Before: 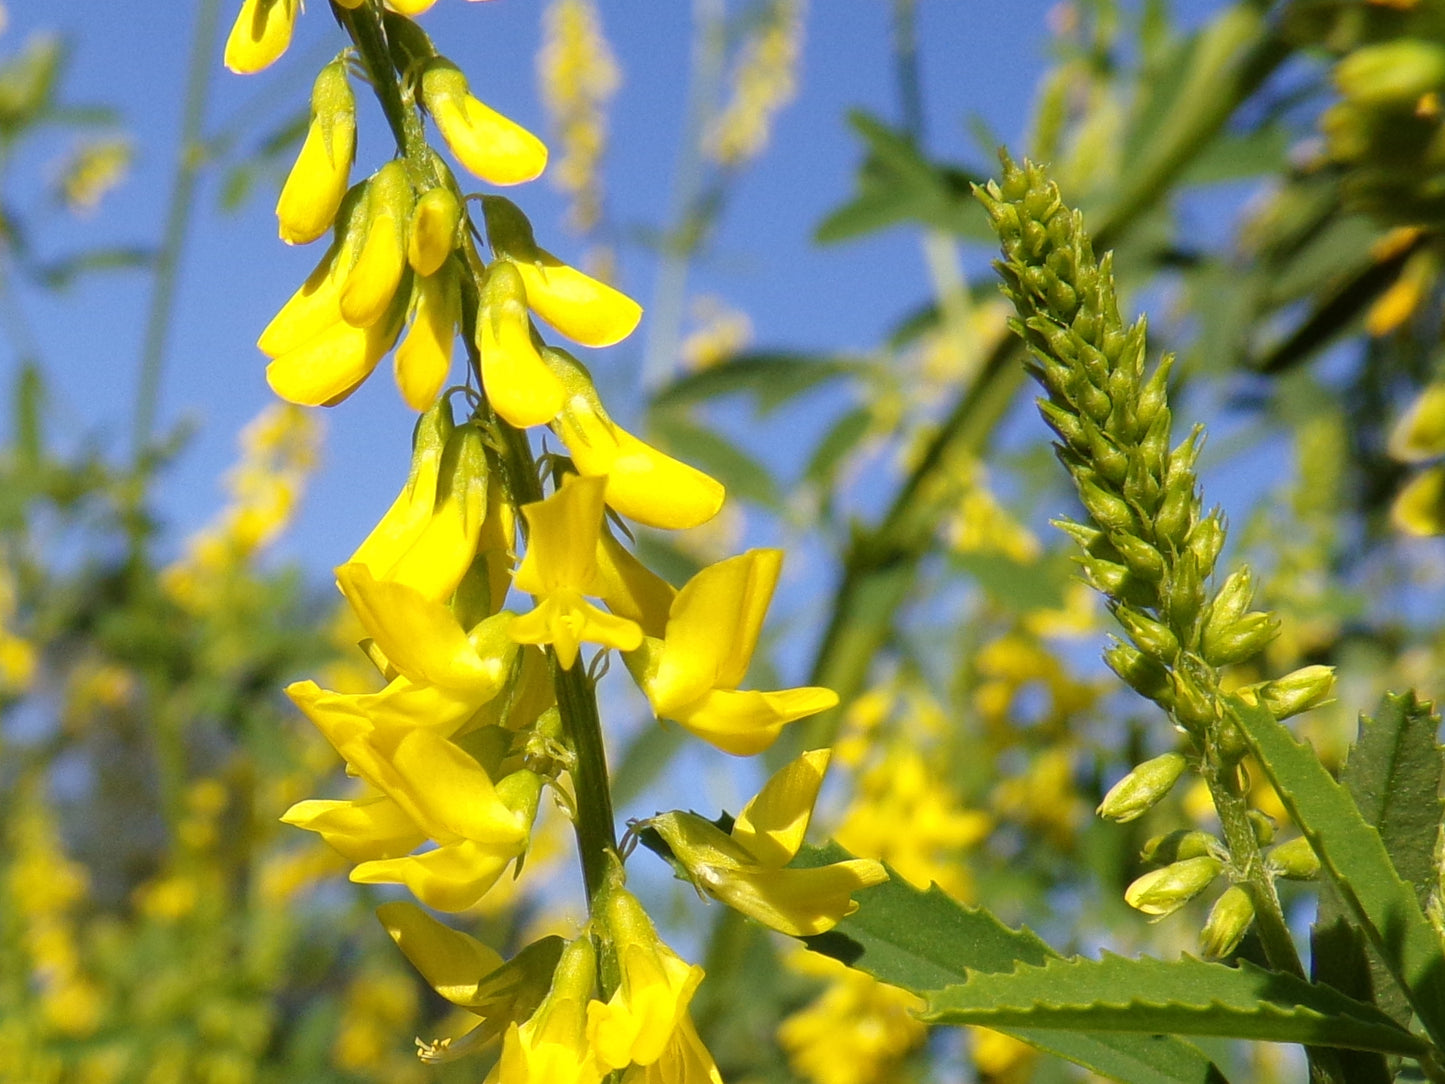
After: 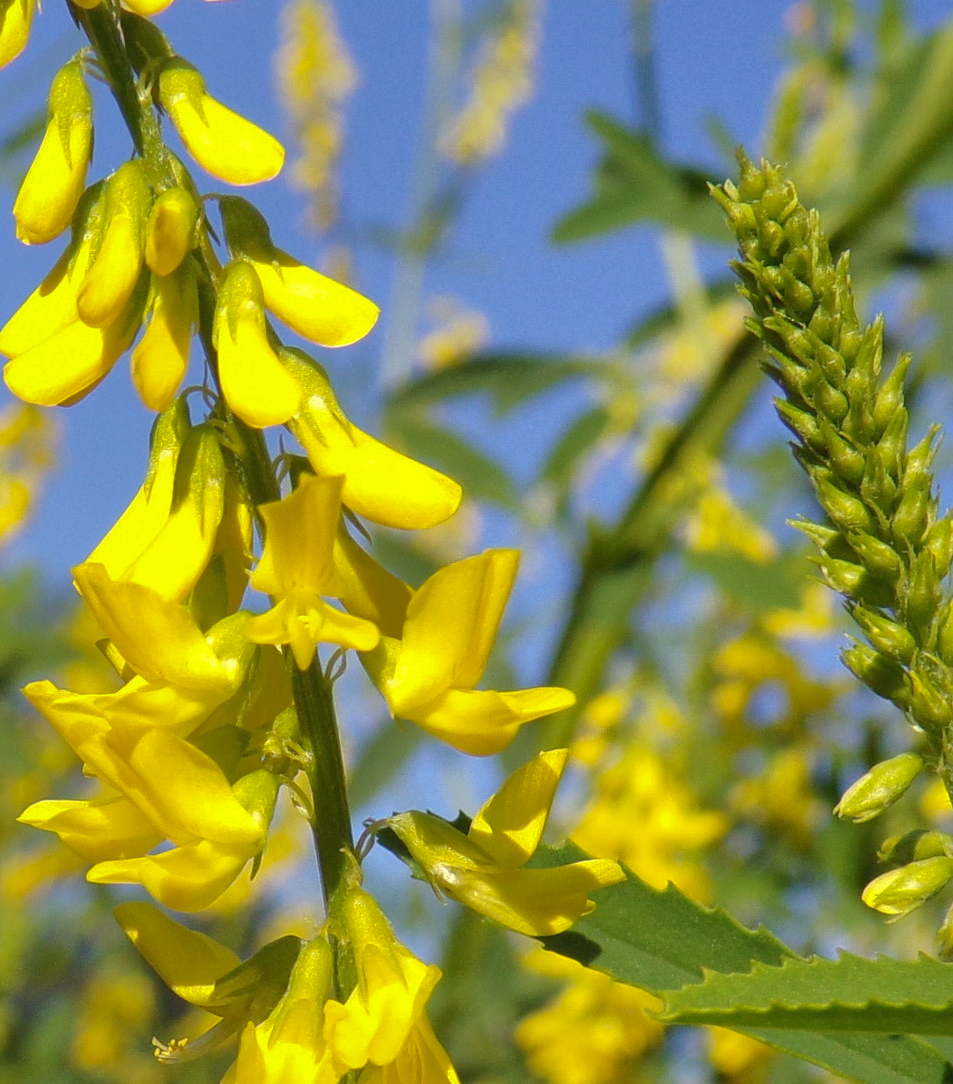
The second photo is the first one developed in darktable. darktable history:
crop and rotate: left 18.205%, right 15.836%
levels: mode automatic, levels [0.036, 0.364, 0.827]
shadows and highlights: shadows 39.92, highlights -59.84
